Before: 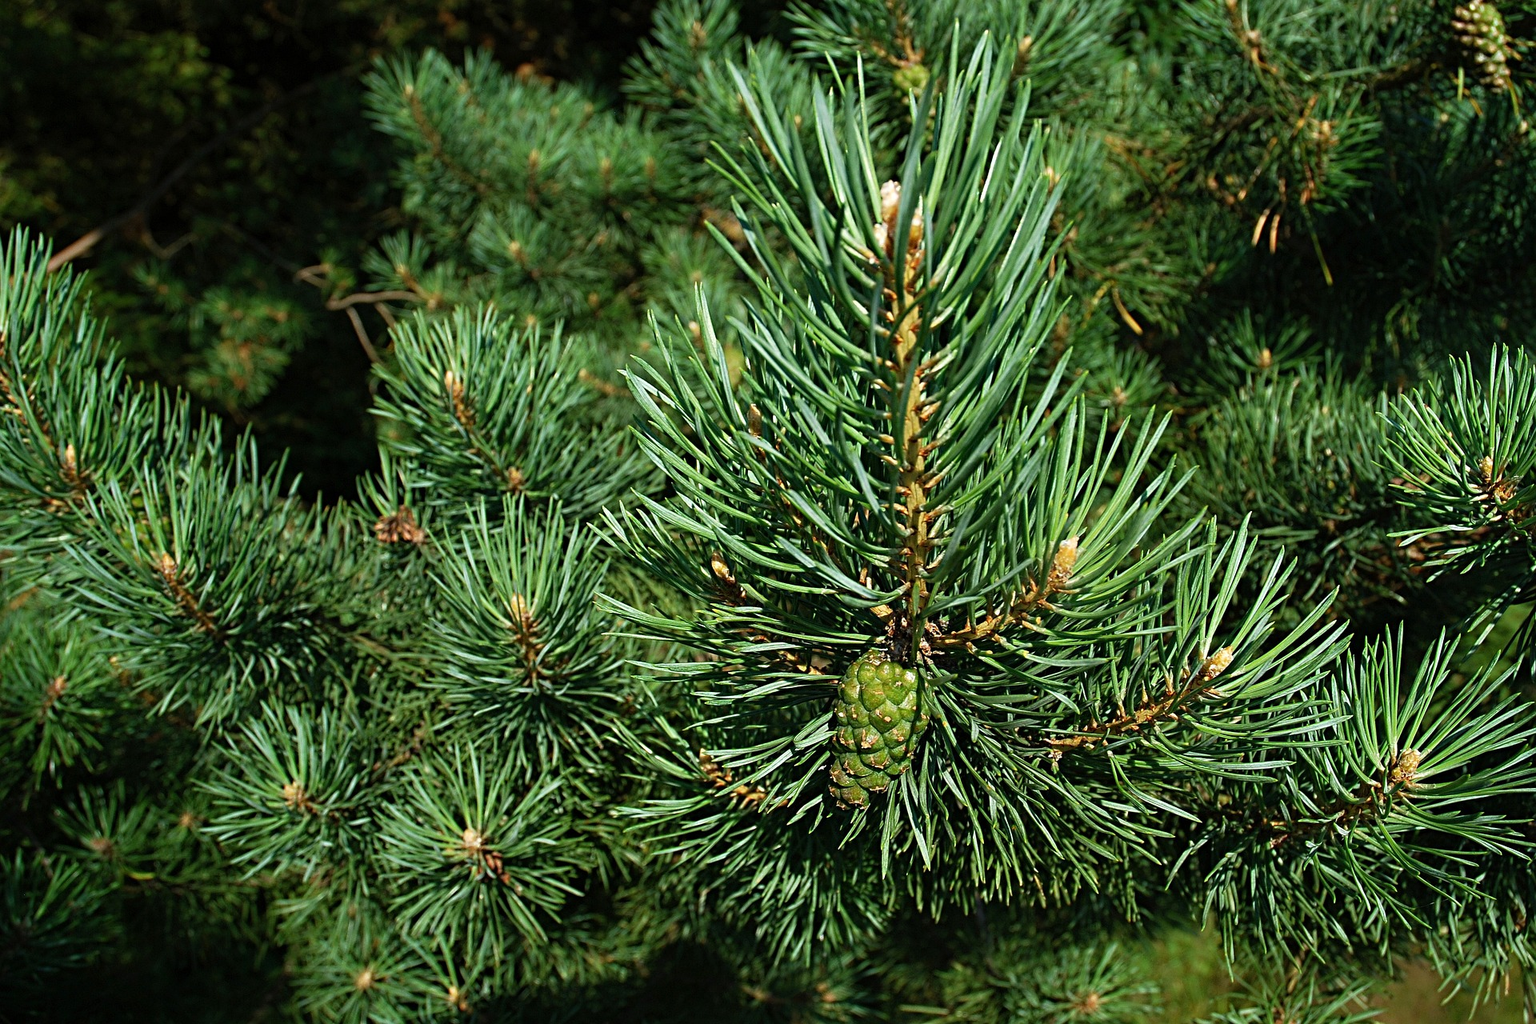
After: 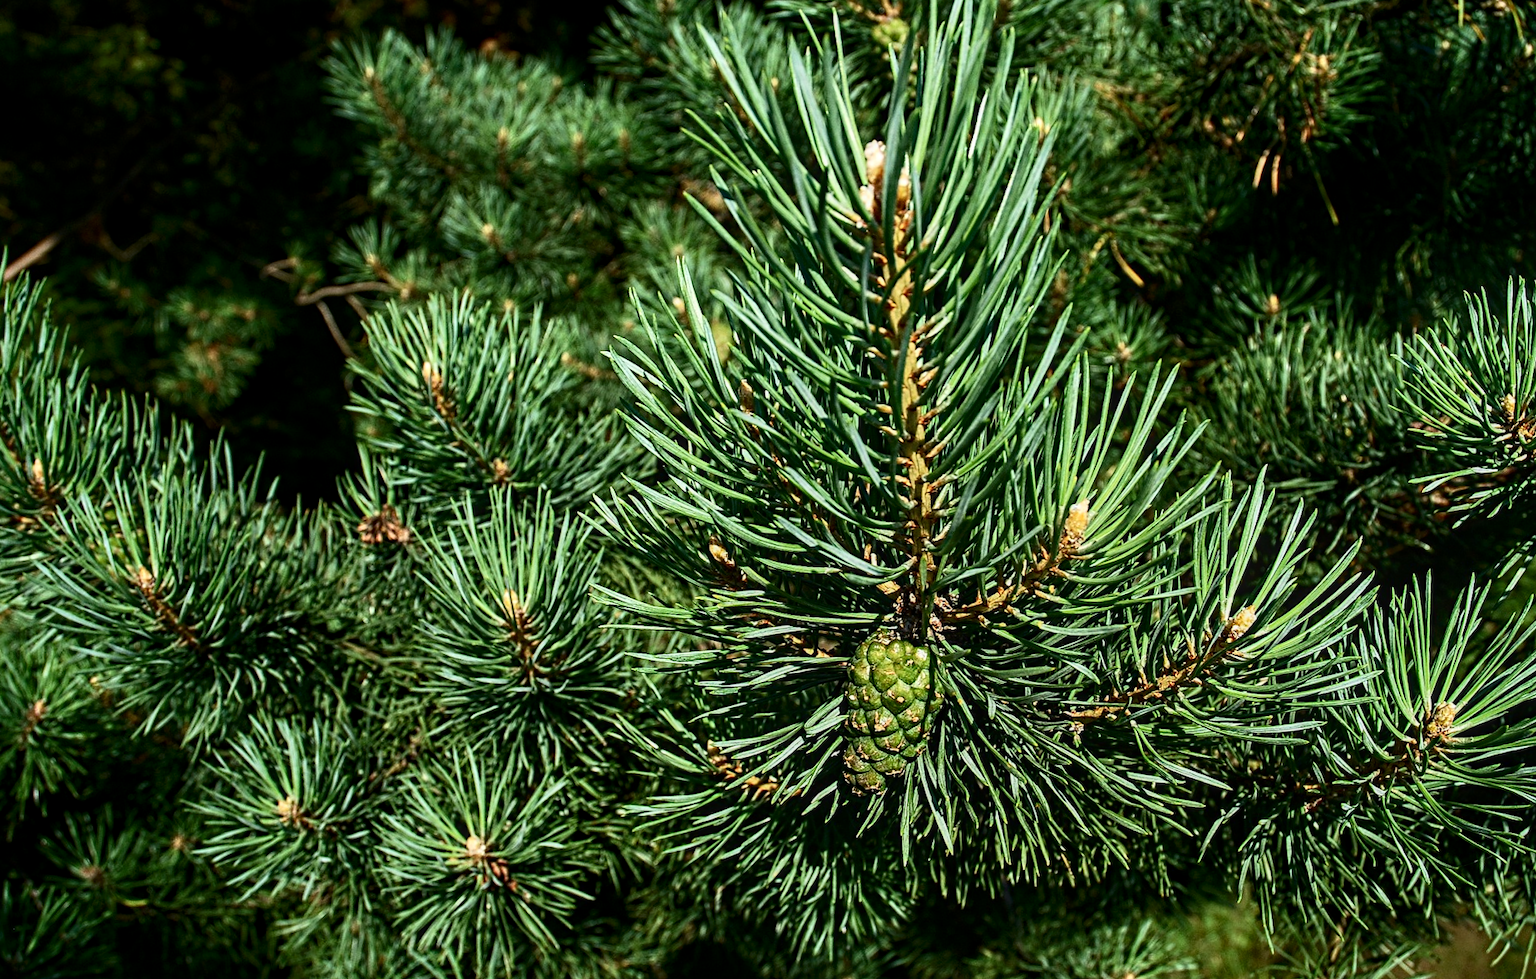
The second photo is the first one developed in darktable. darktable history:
rotate and perspective: rotation -3°, crop left 0.031, crop right 0.968, crop top 0.07, crop bottom 0.93
crop and rotate: left 0.614%, top 0.179%, bottom 0.309%
local contrast: on, module defaults
contrast brightness saturation: contrast 0.28
